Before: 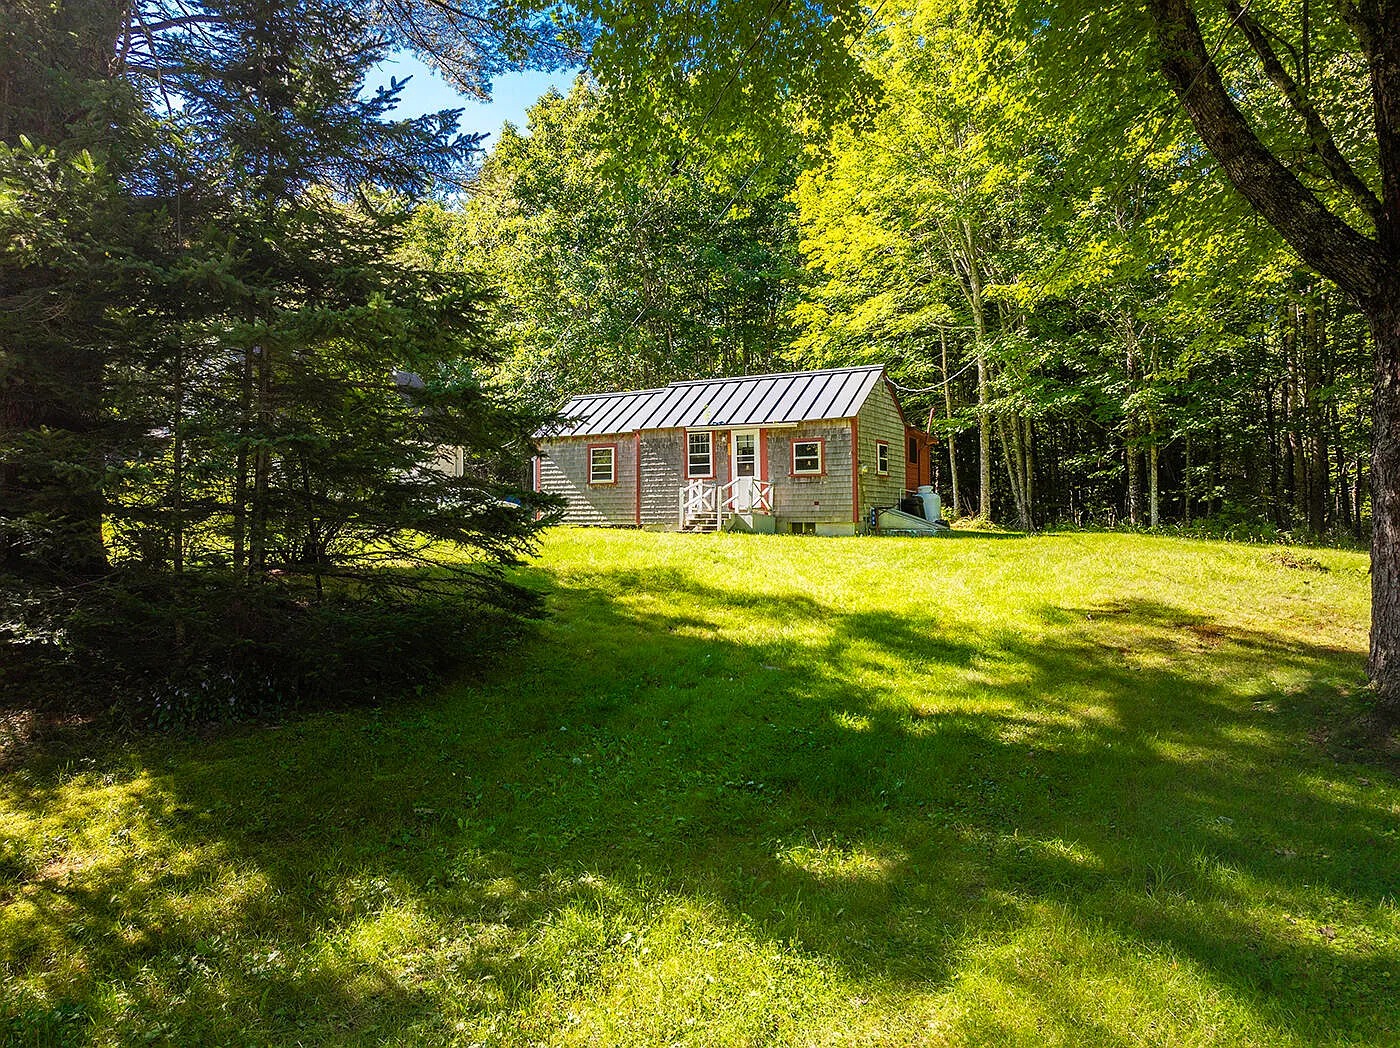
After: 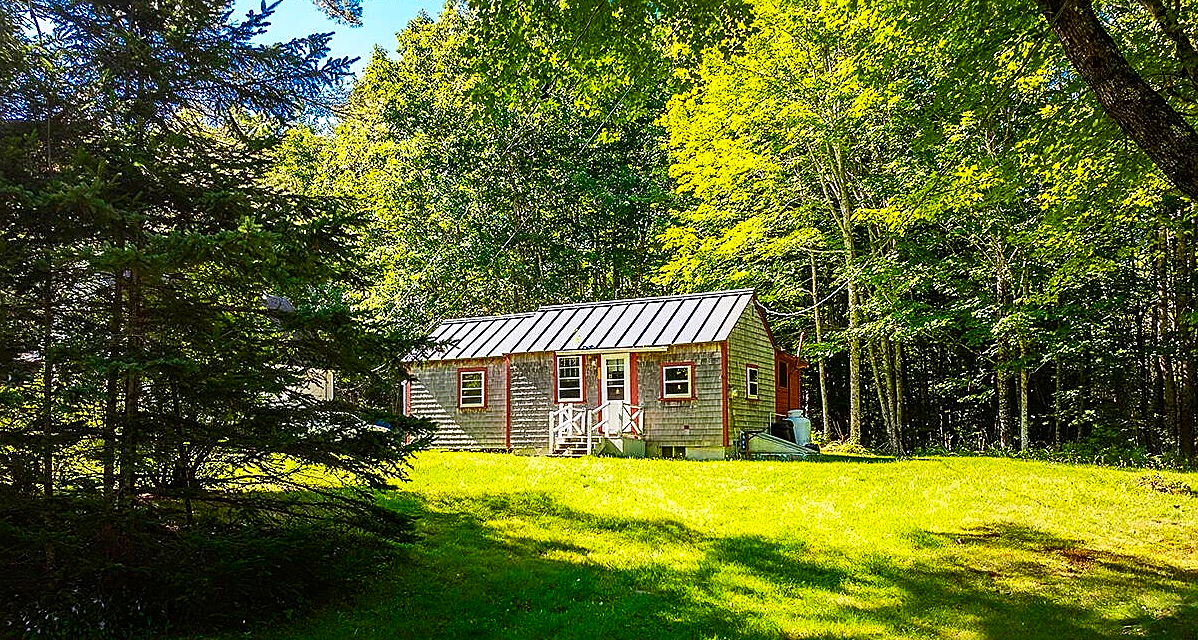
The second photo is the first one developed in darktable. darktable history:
crop and rotate: left 9.318%, top 7.276%, right 5.053%, bottom 31.639%
contrast brightness saturation: contrast 0.176, saturation 0.306
sharpen: on, module defaults
tone curve: curves: ch0 [(0, 0) (0.003, 0.003) (0.011, 0.011) (0.025, 0.025) (0.044, 0.044) (0.069, 0.068) (0.1, 0.098) (0.136, 0.134) (0.177, 0.175) (0.224, 0.221) (0.277, 0.273) (0.335, 0.33) (0.399, 0.393) (0.468, 0.461) (0.543, 0.546) (0.623, 0.625) (0.709, 0.711) (0.801, 0.802) (0.898, 0.898) (1, 1)], color space Lab, independent channels, preserve colors none
